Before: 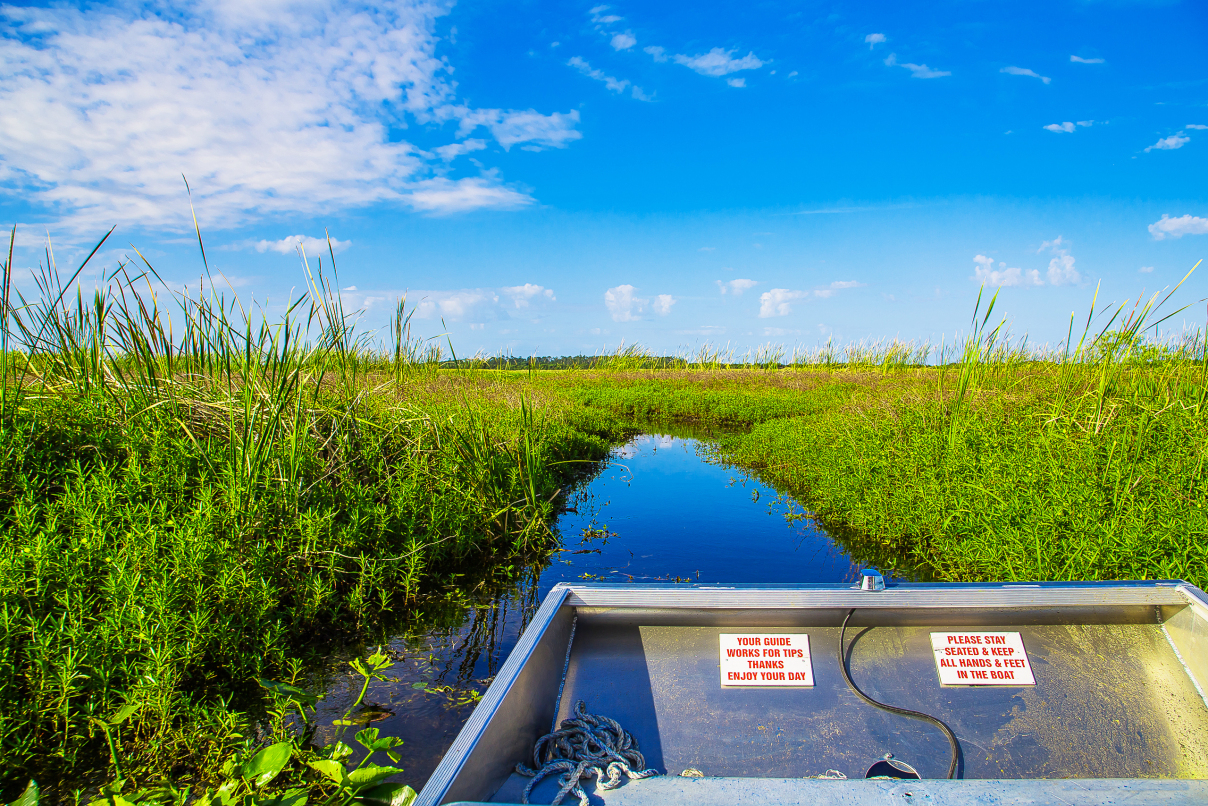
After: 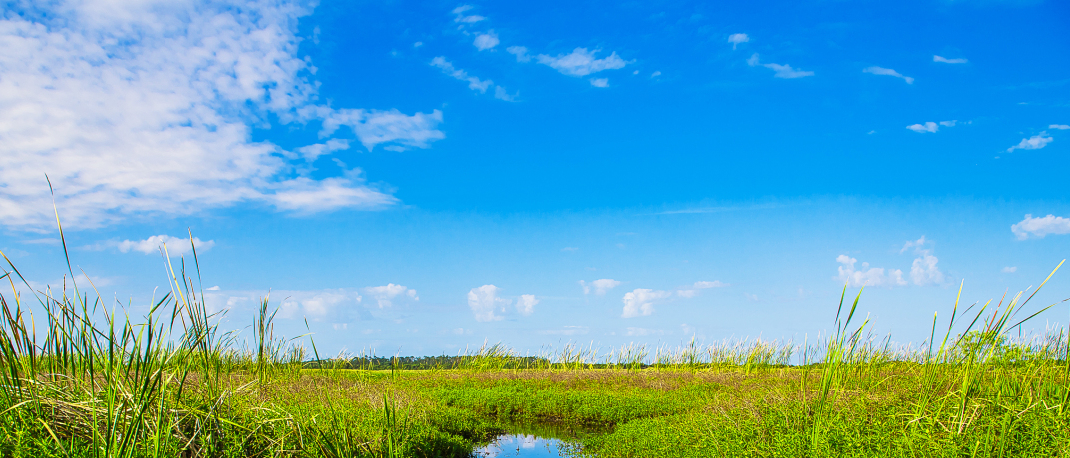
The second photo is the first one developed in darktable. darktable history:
crop and rotate: left 11.368%, bottom 43.161%
